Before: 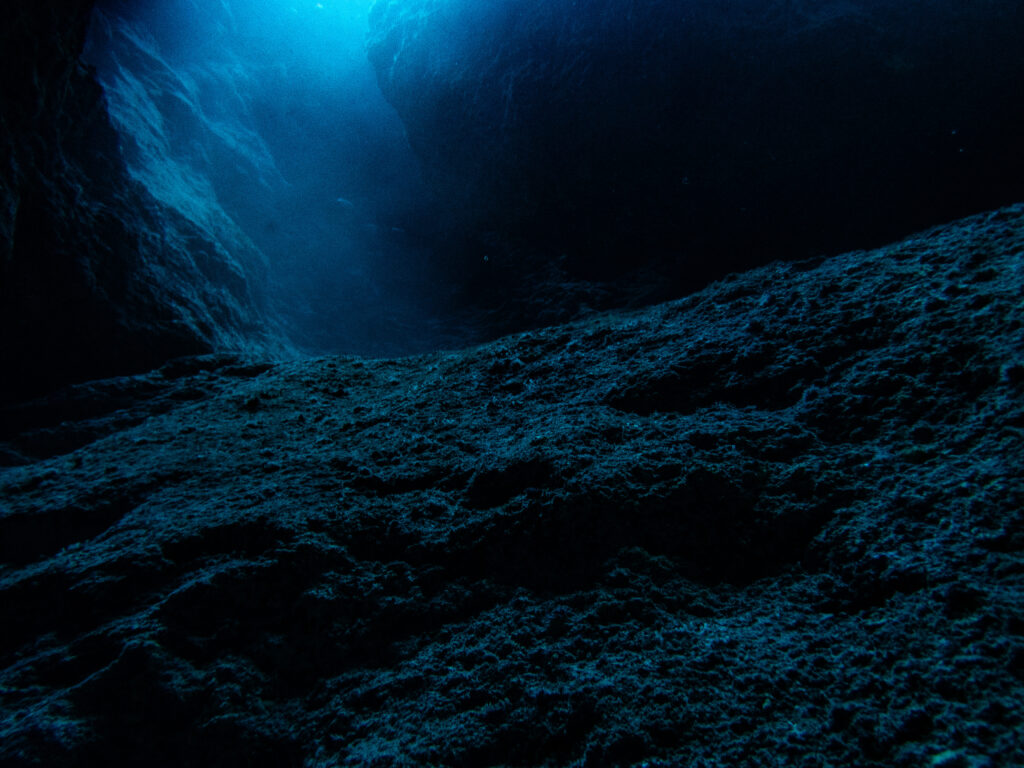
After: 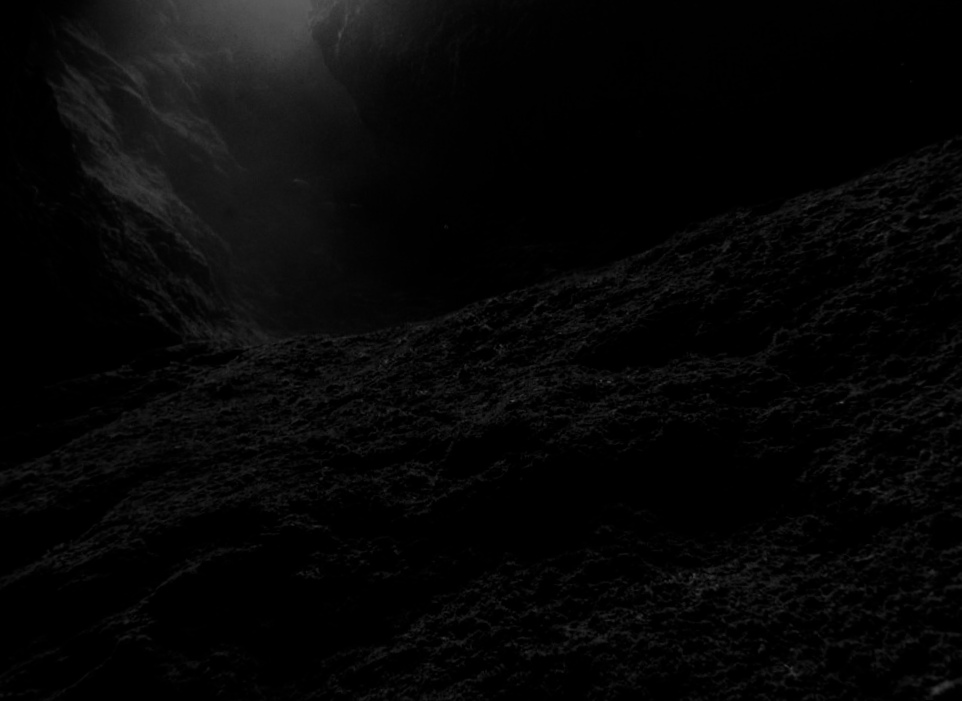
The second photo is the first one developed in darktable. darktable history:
white balance: red 0.954, blue 1.079
monochrome: a 79.32, b 81.83, size 1.1
contrast brightness saturation: contrast 0.22, brightness -0.19, saturation 0.24
rotate and perspective: rotation -4.57°, crop left 0.054, crop right 0.944, crop top 0.087, crop bottom 0.914
